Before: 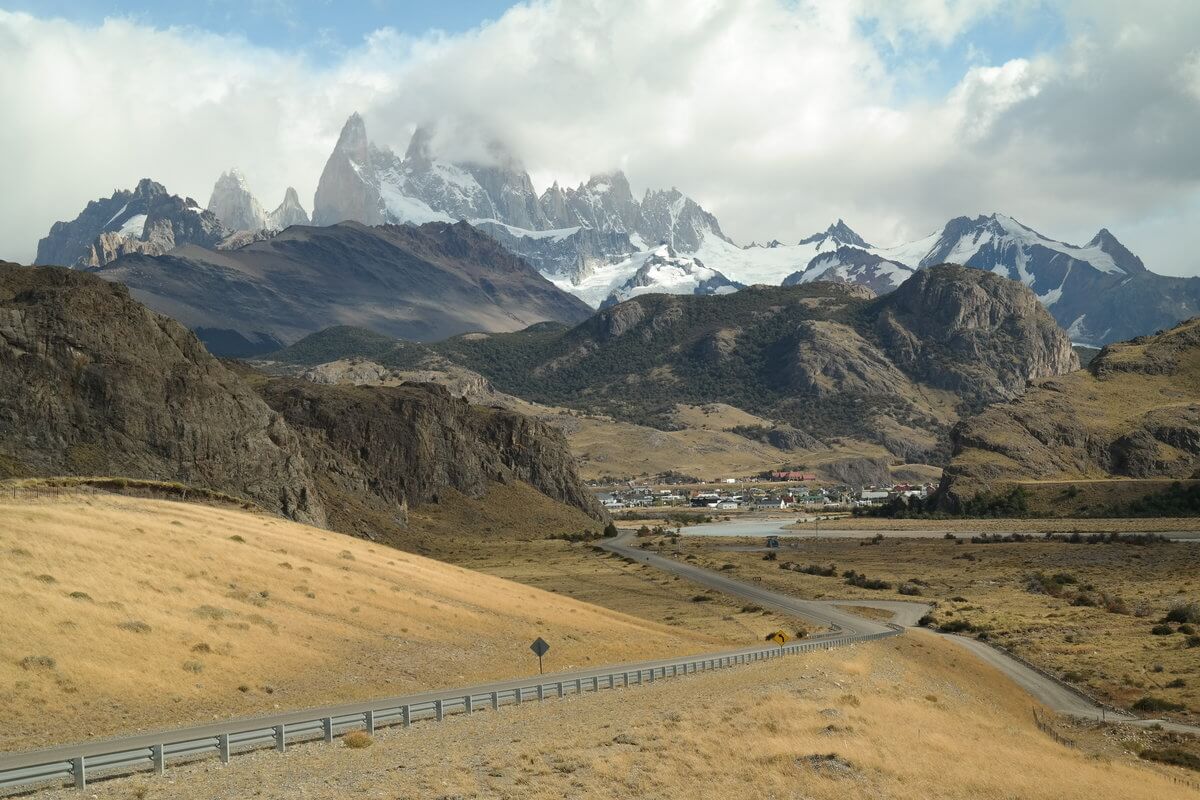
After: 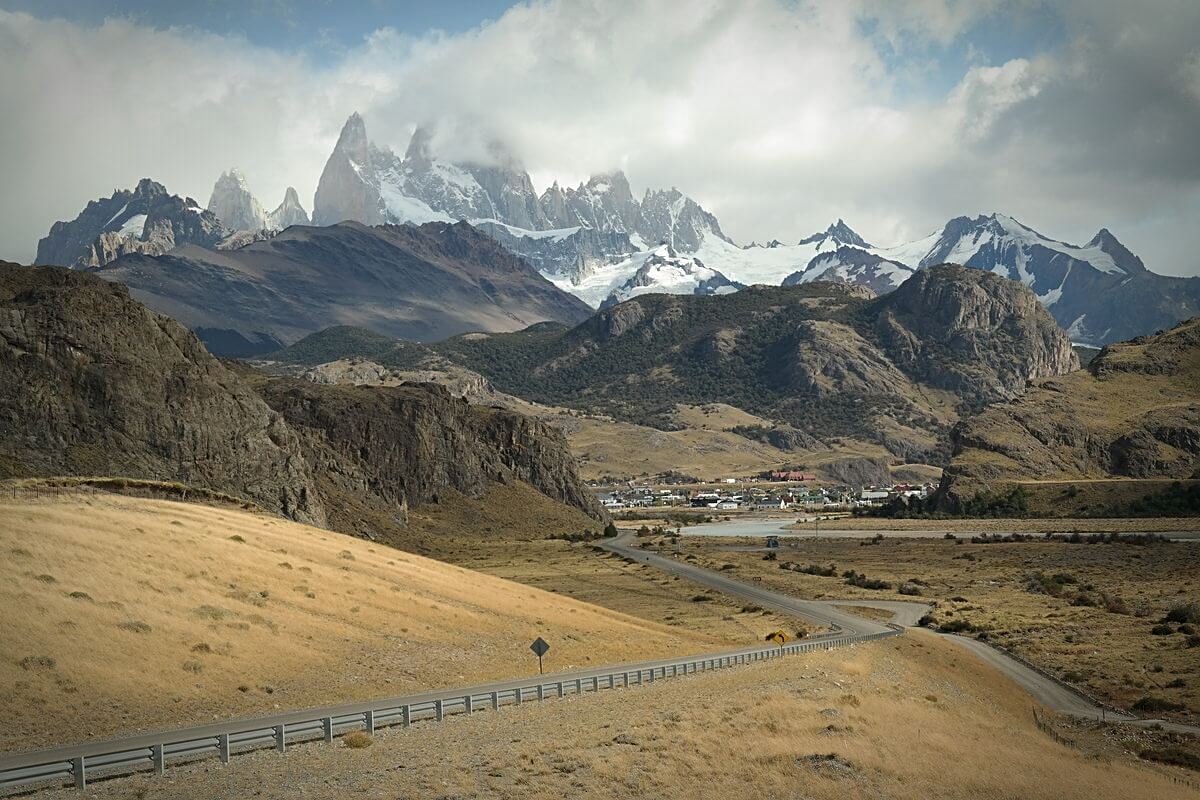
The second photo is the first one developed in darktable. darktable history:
vignetting: fall-off start 70.97%, brightness -0.584, saturation -0.118, width/height ratio 1.333
sharpen: on, module defaults
